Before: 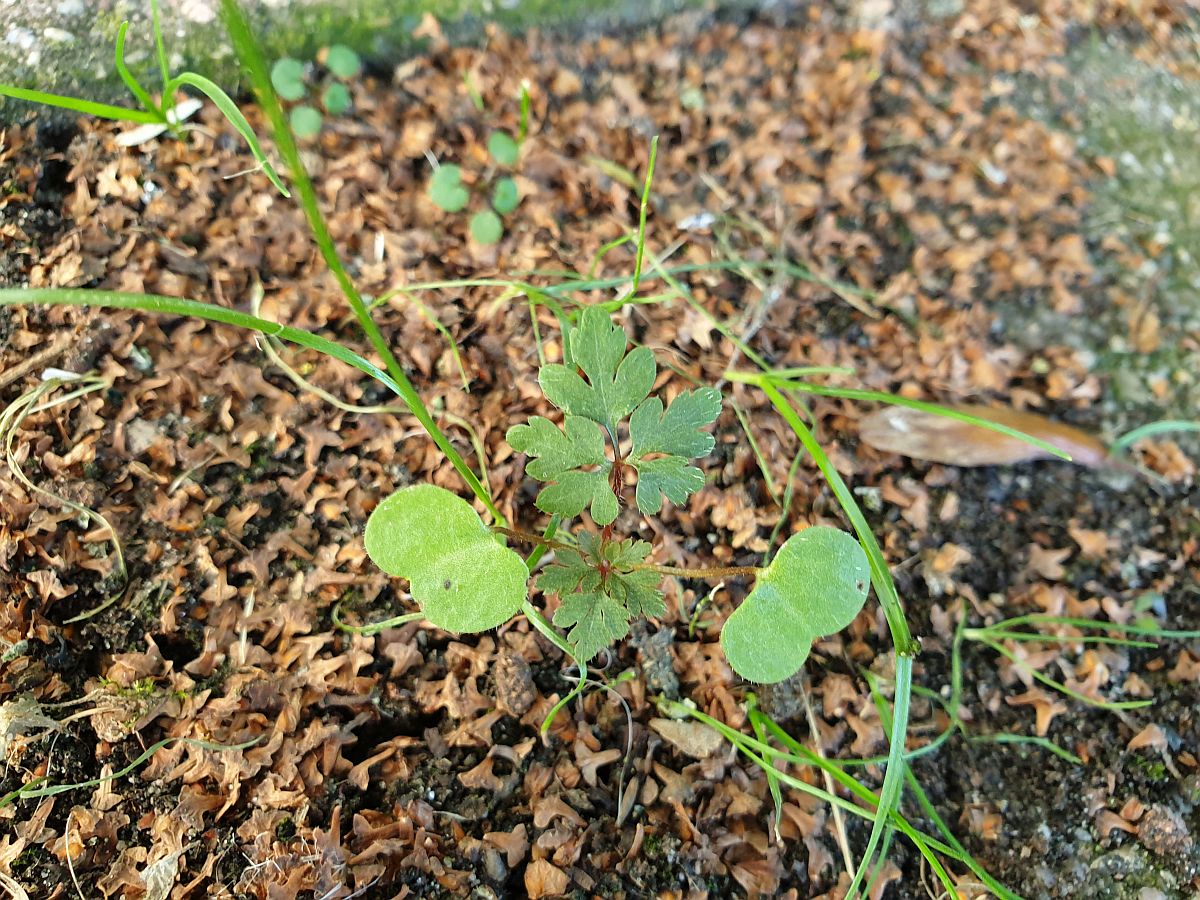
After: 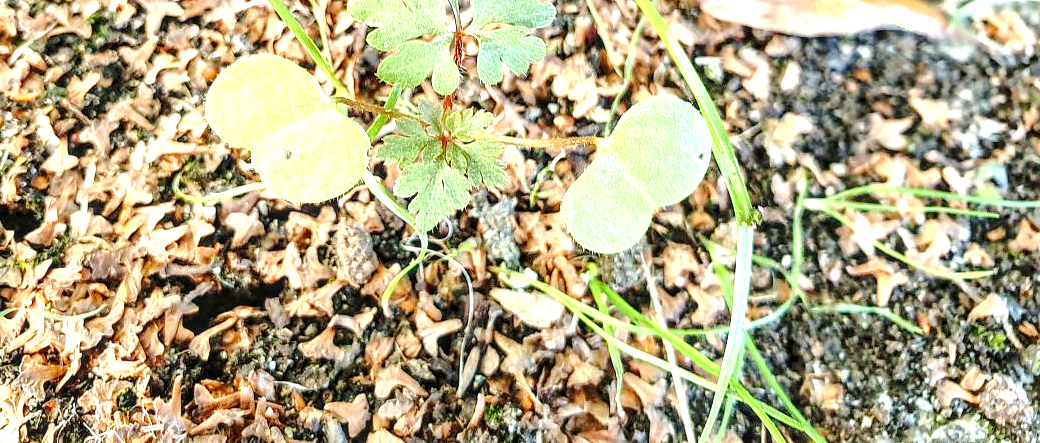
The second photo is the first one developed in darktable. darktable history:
exposure: black level correction 0, exposure 0.898 EV, compensate exposure bias true, compensate highlight preservation false
tone curve: curves: ch0 [(0, 0) (0.003, 0.035) (0.011, 0.035) (0.025, 0.035) (0.044, 0.046) (0.069, 0.063) (0.1, 0.084) (0.136, 0.123) (0.177, 0.174) (0.224, 0.232) (0.277, 0.304) (0.335, 0.387) (0.399, 0.476) (0.468, 0.566) (0.543, 0.639) (0.623, 0.714) (0.709, 0.776) (0.801, 0.851) (0.898, 0.921) (1, 1)], preserve colors none
crop and rotate: left 13.293%, top 47.847%, bottom 2.835%
local contrast: highlights 29%, detail 150%
